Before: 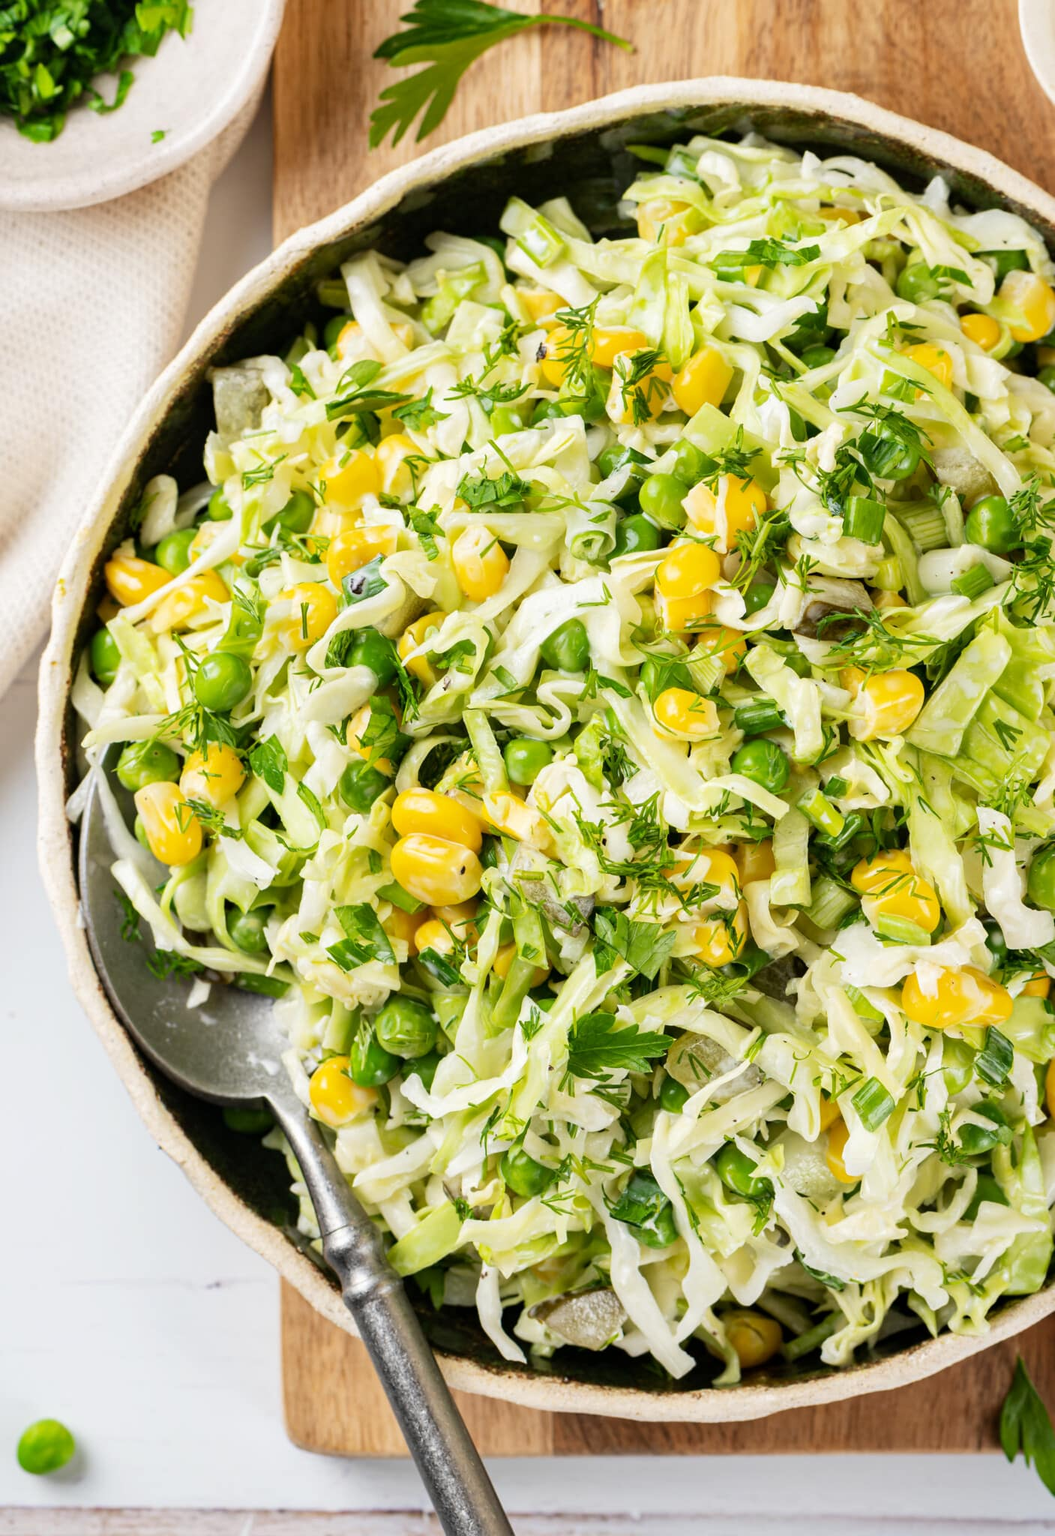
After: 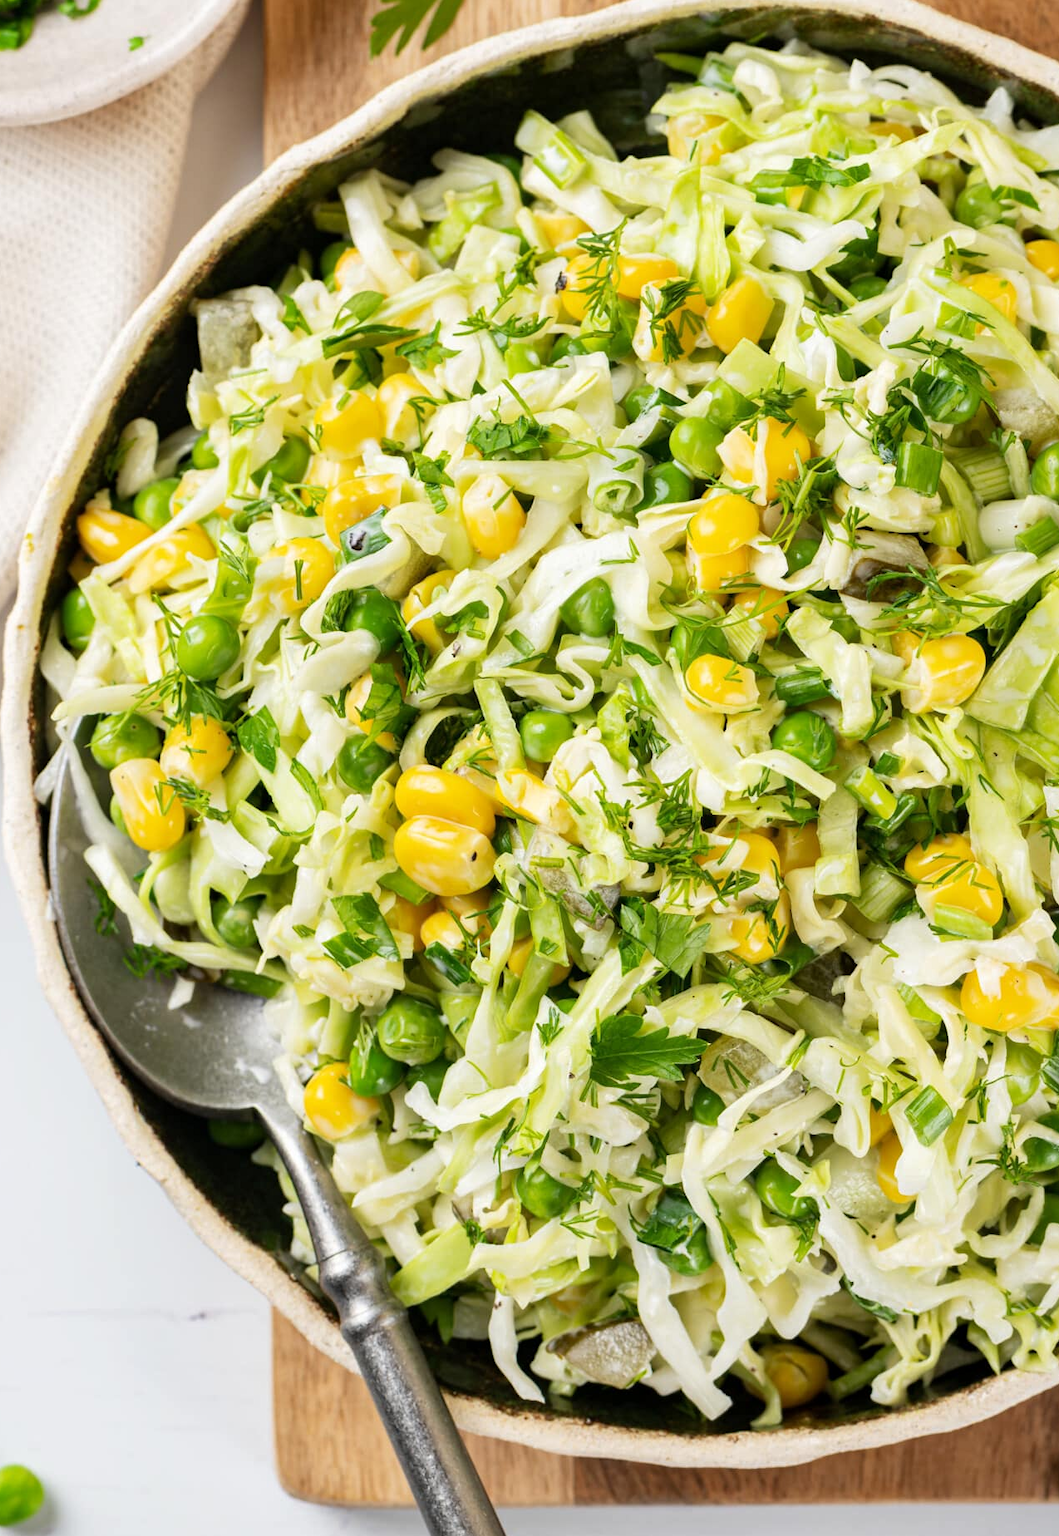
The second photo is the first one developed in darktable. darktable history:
crop: left 3.357%, top 6.395%, right 5.974%, bottom 3.343%
local contrast: mode bilateral grid, contrast 20, coarseness 49, detail 103%, midtone range 0.2
